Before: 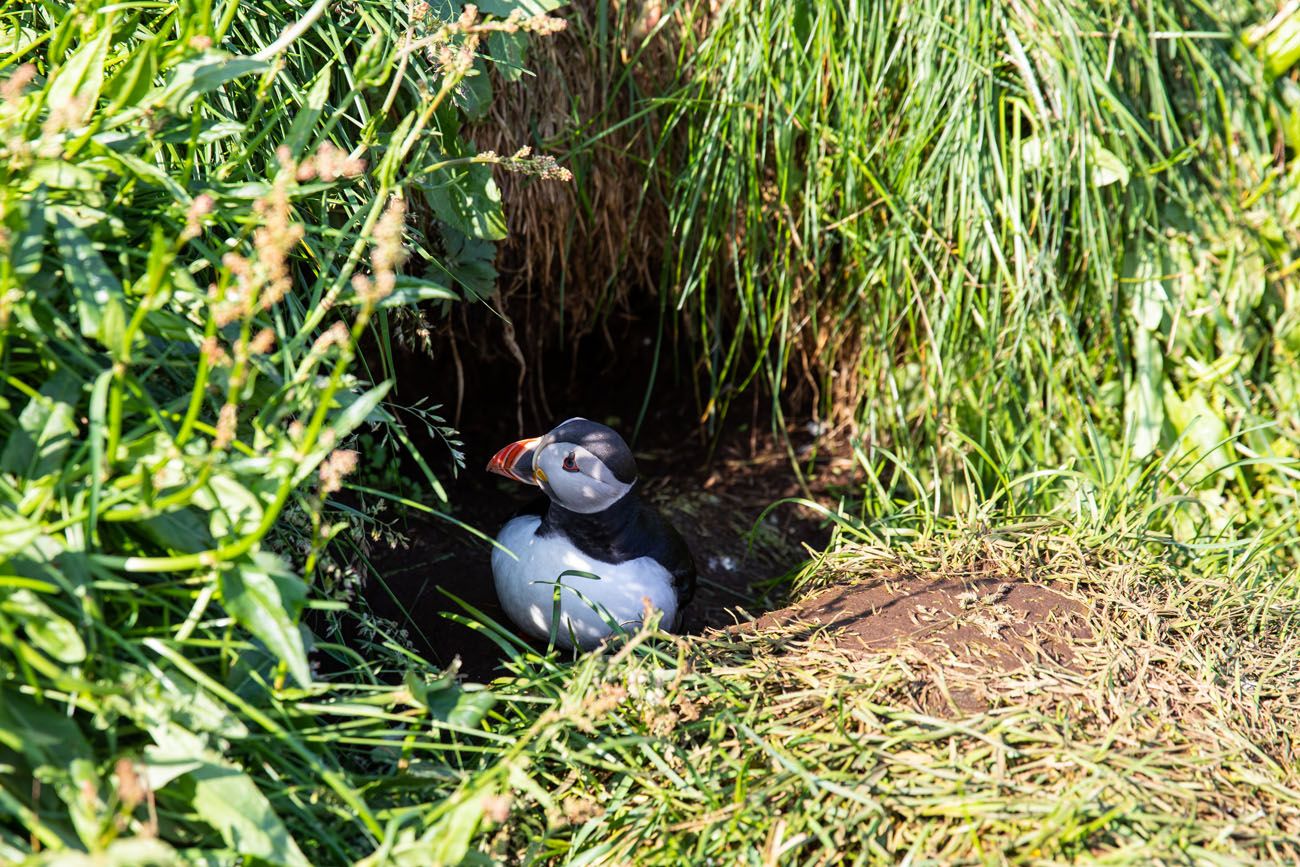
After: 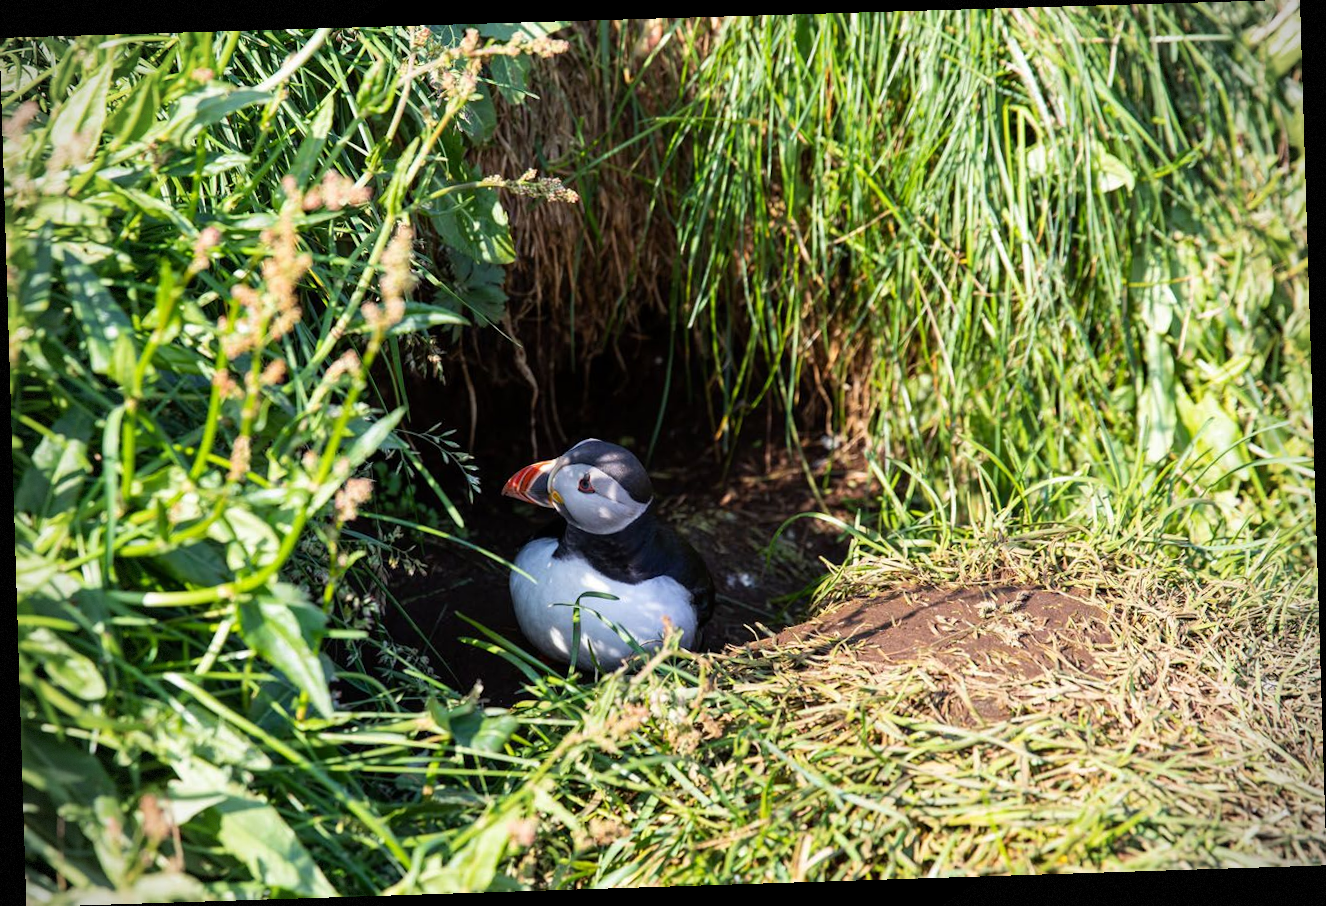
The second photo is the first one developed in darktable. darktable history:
rotate and perspective: rotation -1.77°, lens shift (horizontal) 0.004, automatic cropping off
vignetting: dithering 8-bit output, unbound false
